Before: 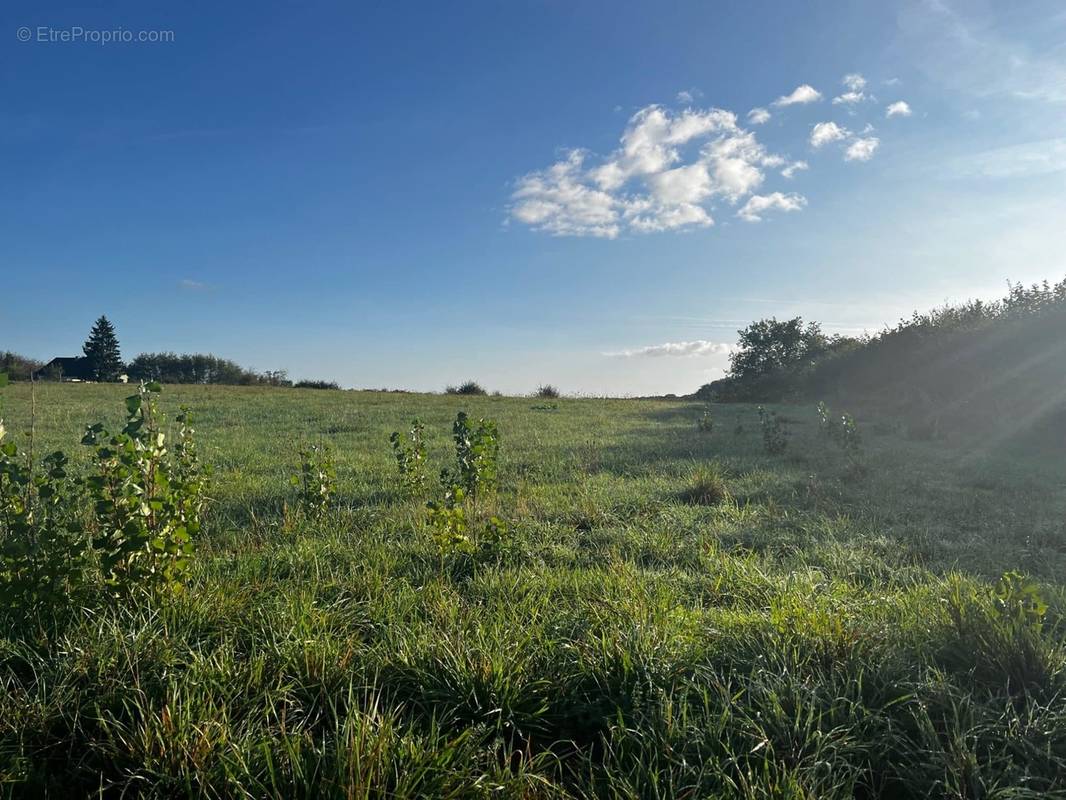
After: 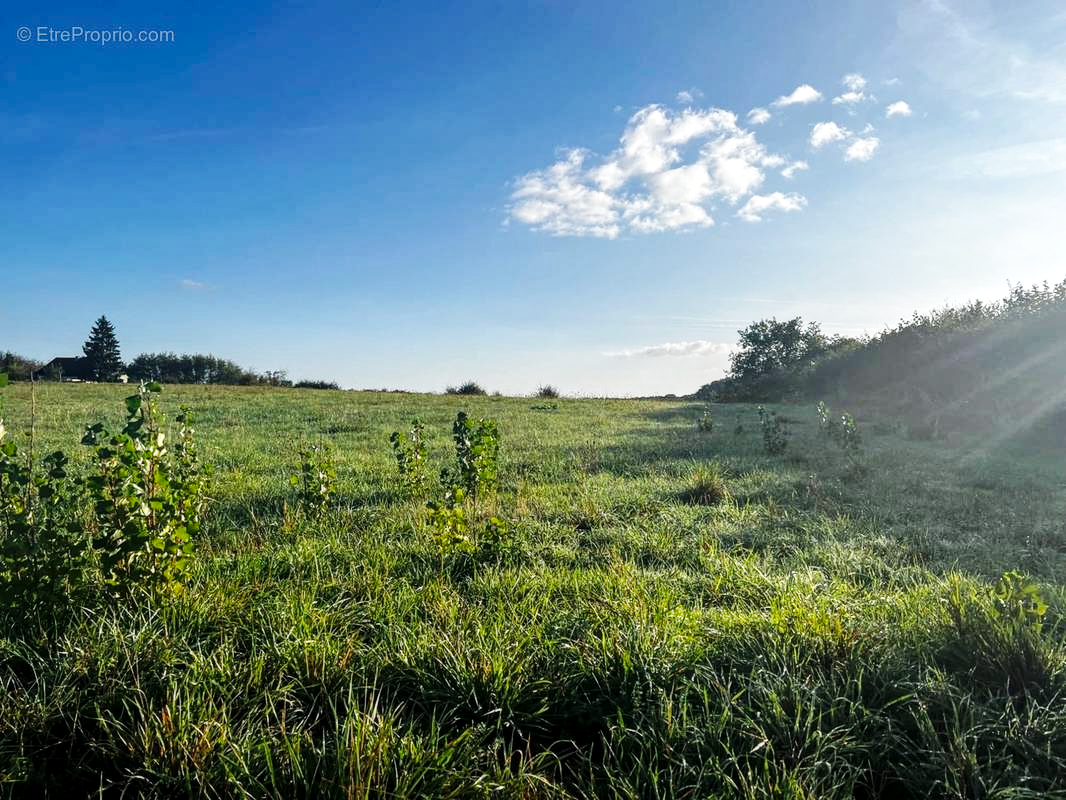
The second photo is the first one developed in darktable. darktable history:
base curve: curves: ch0 [(0, 0) (0.032, 0.025) (0.121, 0.166) (0.206, 0.329) (0.605, 0.79) (1, 1)], preserve colors none
local contrast: on, module defaults
